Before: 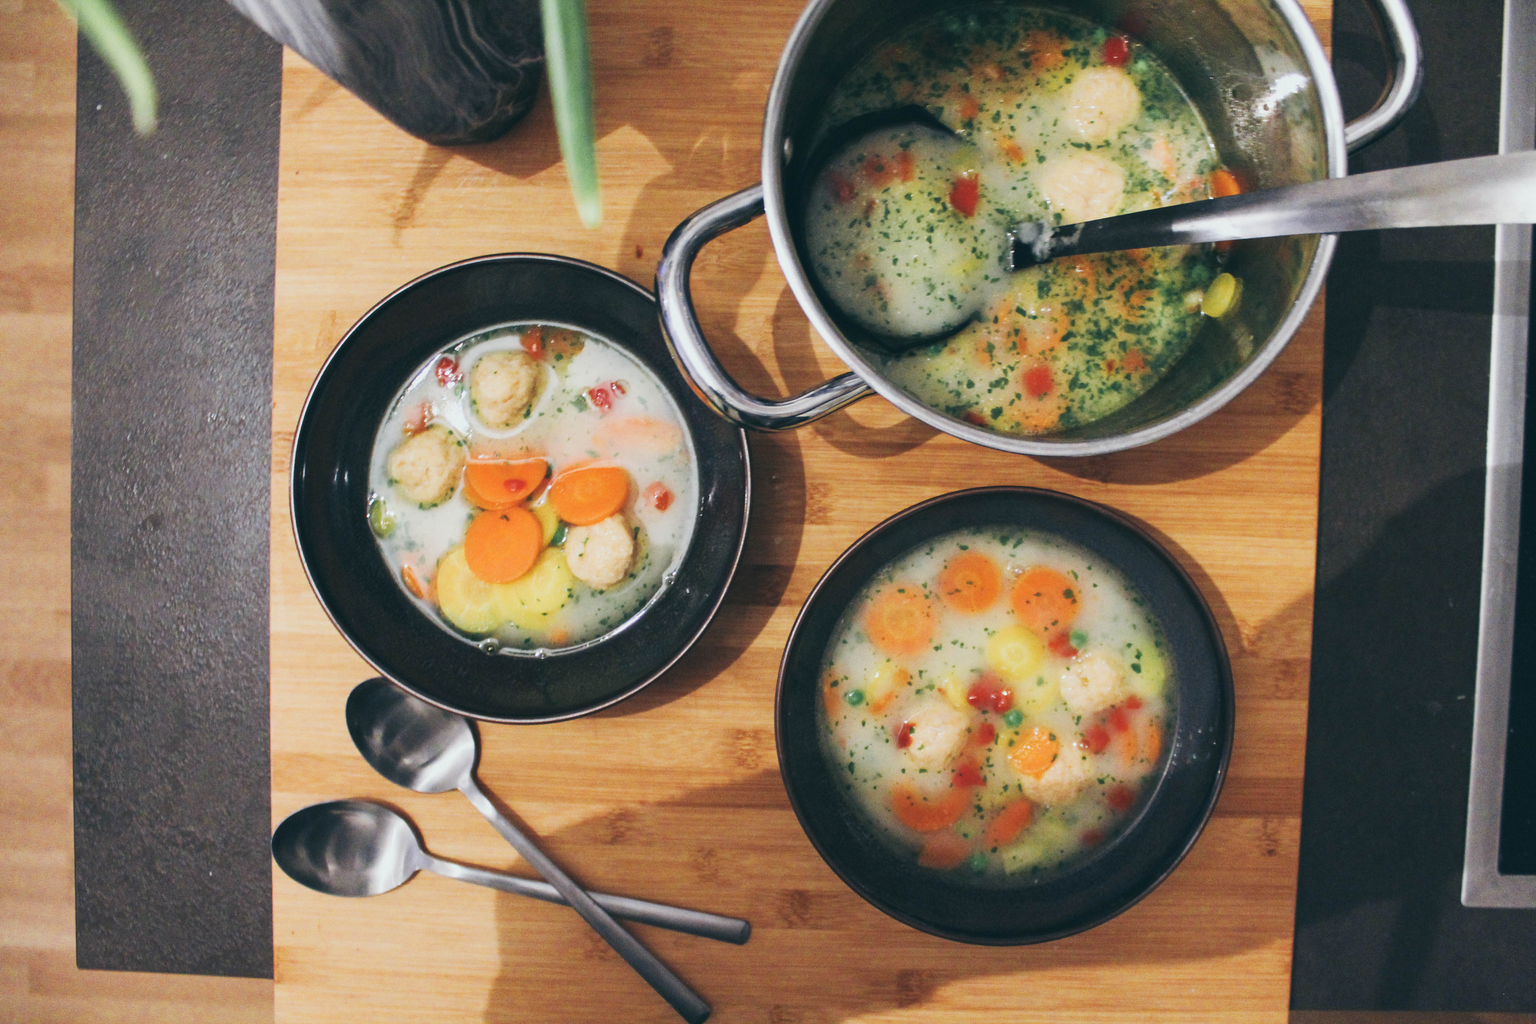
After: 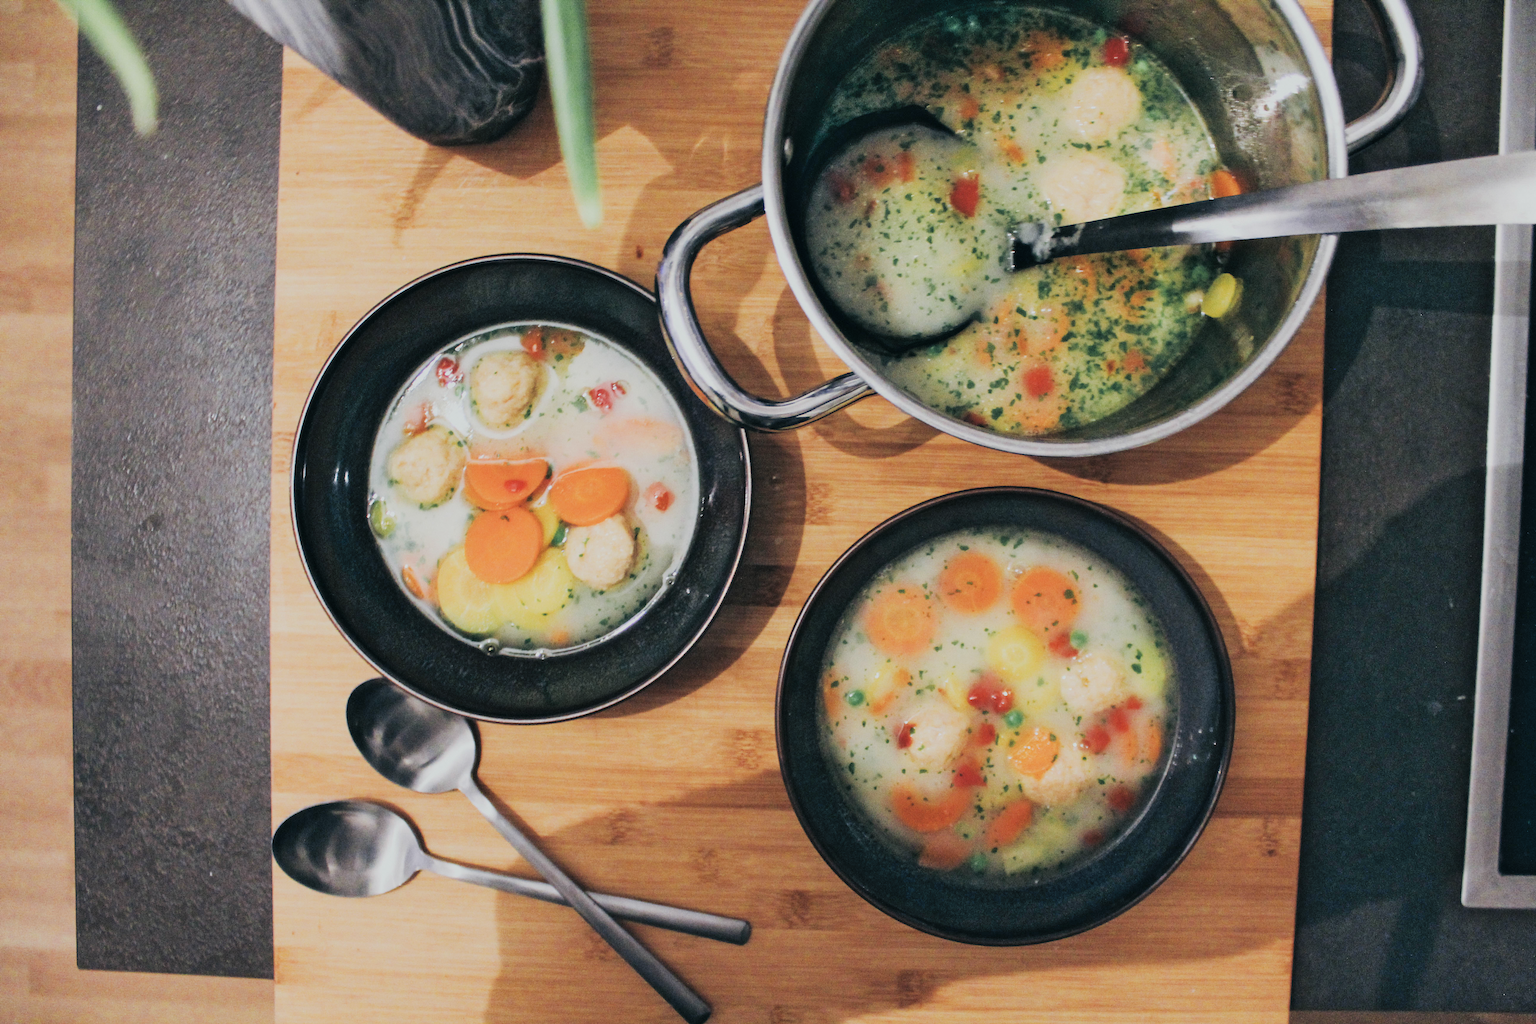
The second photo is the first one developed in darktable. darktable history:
shadows and highlights: radius 44.78, white point adjustment 6.64, compress 79.65%, highlights color adjustment 78.42%, soften with gaussian
filmic rgb: black relative exposure -7.15 EV, white relative exposure 5.36 EV, hardness 3.02
